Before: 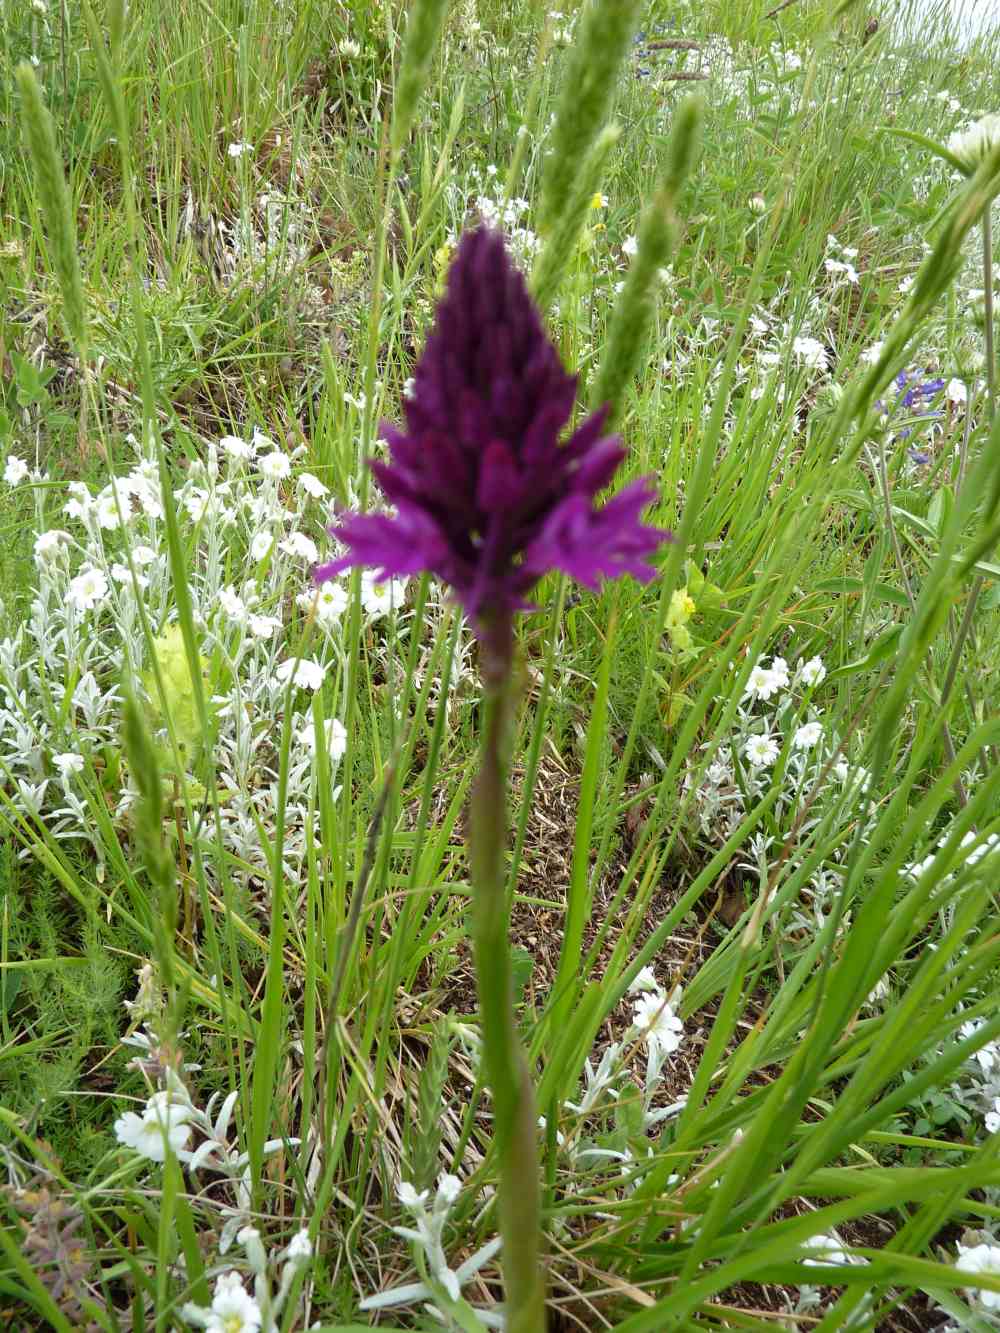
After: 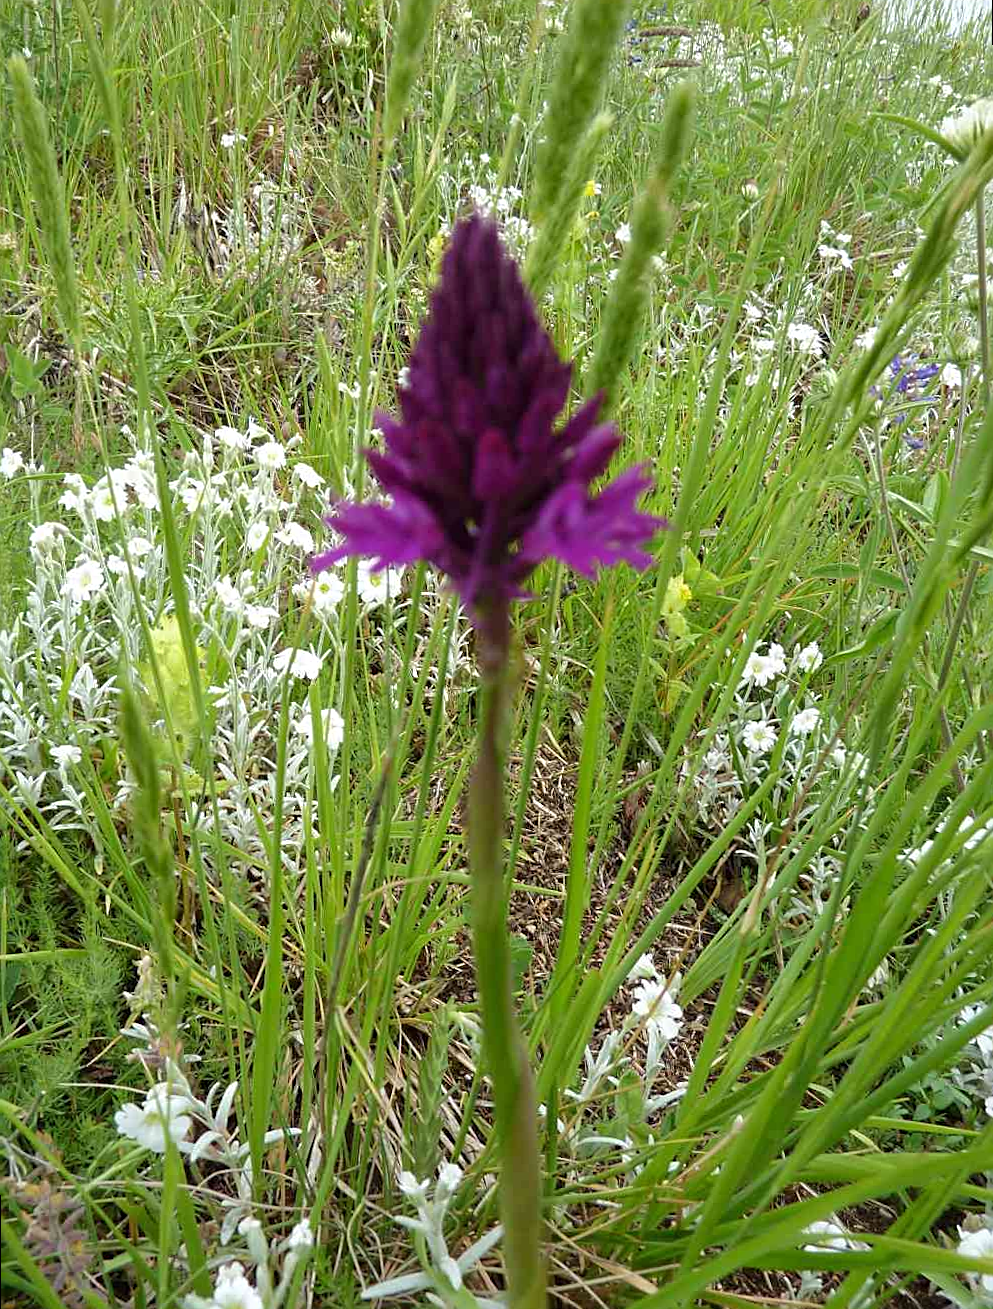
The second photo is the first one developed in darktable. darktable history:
sharpen: on, module defaults
tone equalizer: -8 EV -1.84 EV, -7 EV -1.16 EV, -6 EV -1.62 EV, smoothing diameter 25%, edges refinement/feathering 10, preserve details guided filter
rotate and perspective: rotation -0.45°, automatic cropping original format, crop left 0.008, crop right 0.992, crop top 0.012, crop bottom 0.988
